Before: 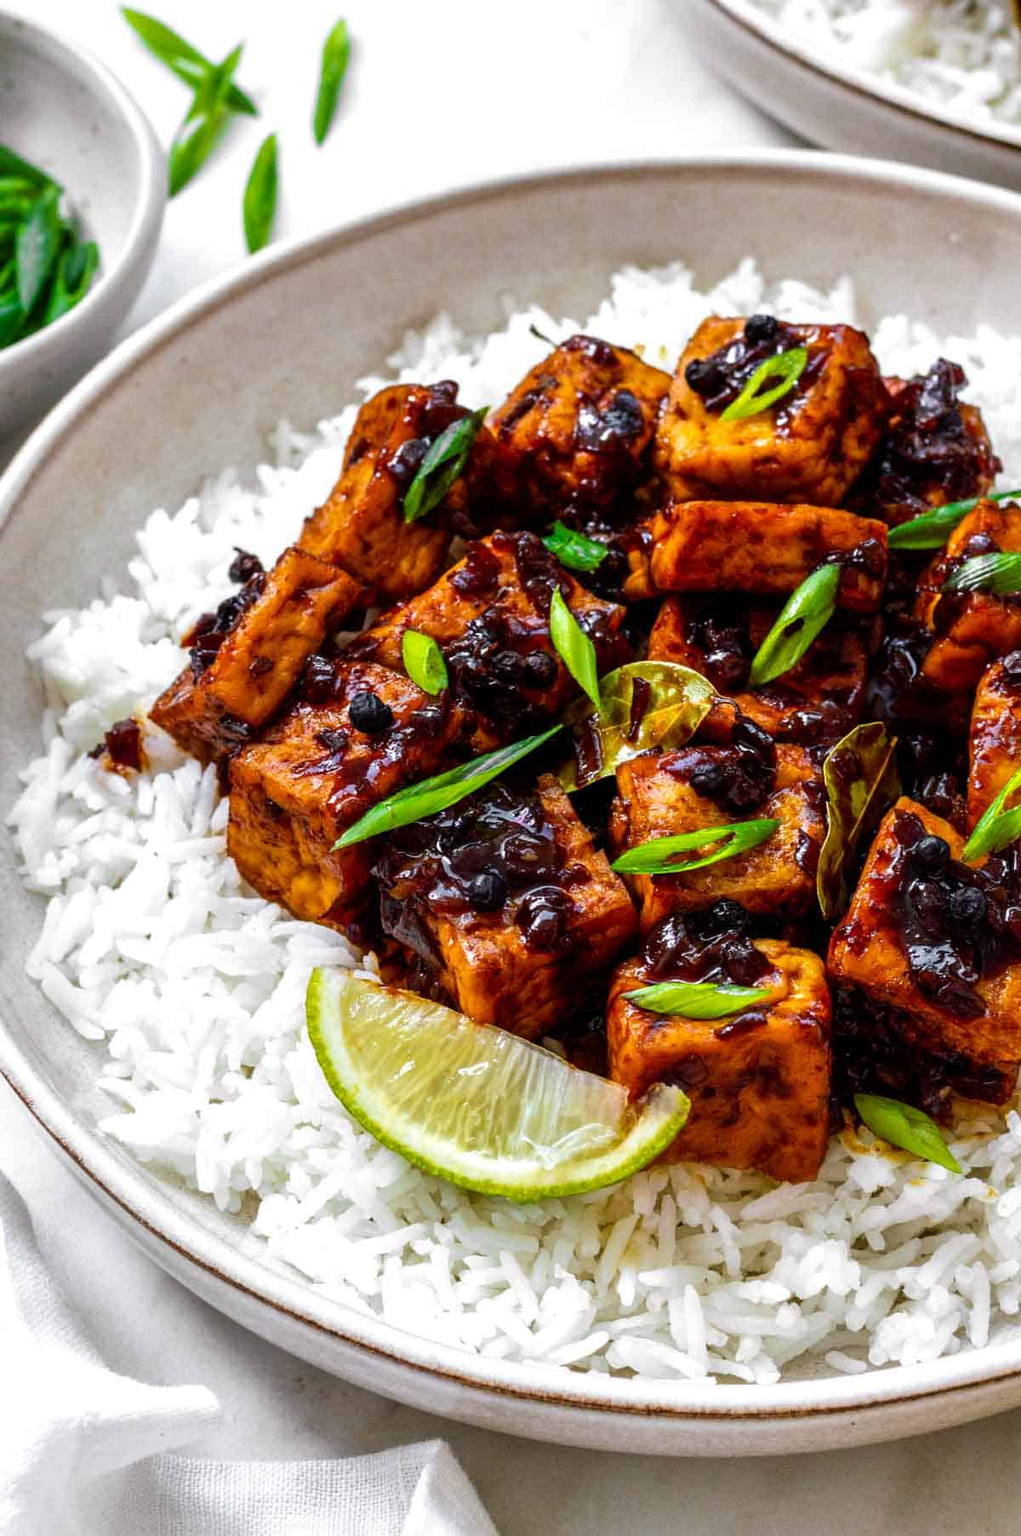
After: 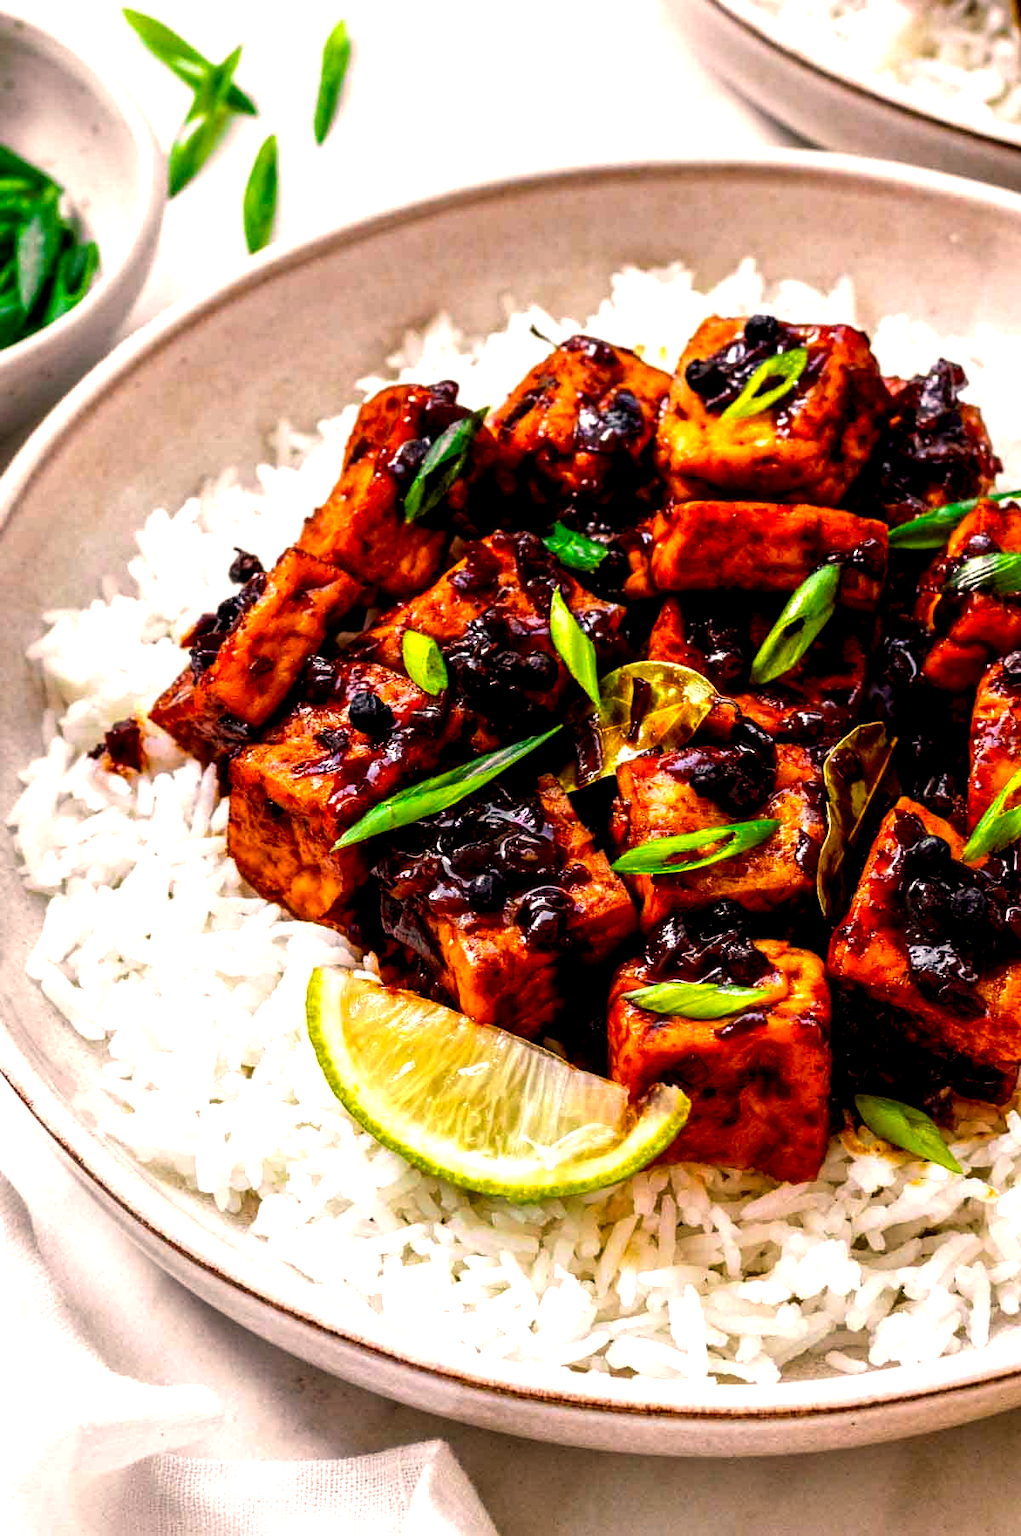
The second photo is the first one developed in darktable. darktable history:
color balance: lift [0.991, 1, 1, 1], gamma [0.996, 1, 1, 1], input saturation 98.52%, contrast 20.34%, output saturation 103.72%
white balance: red 1.127, blue 0.943
